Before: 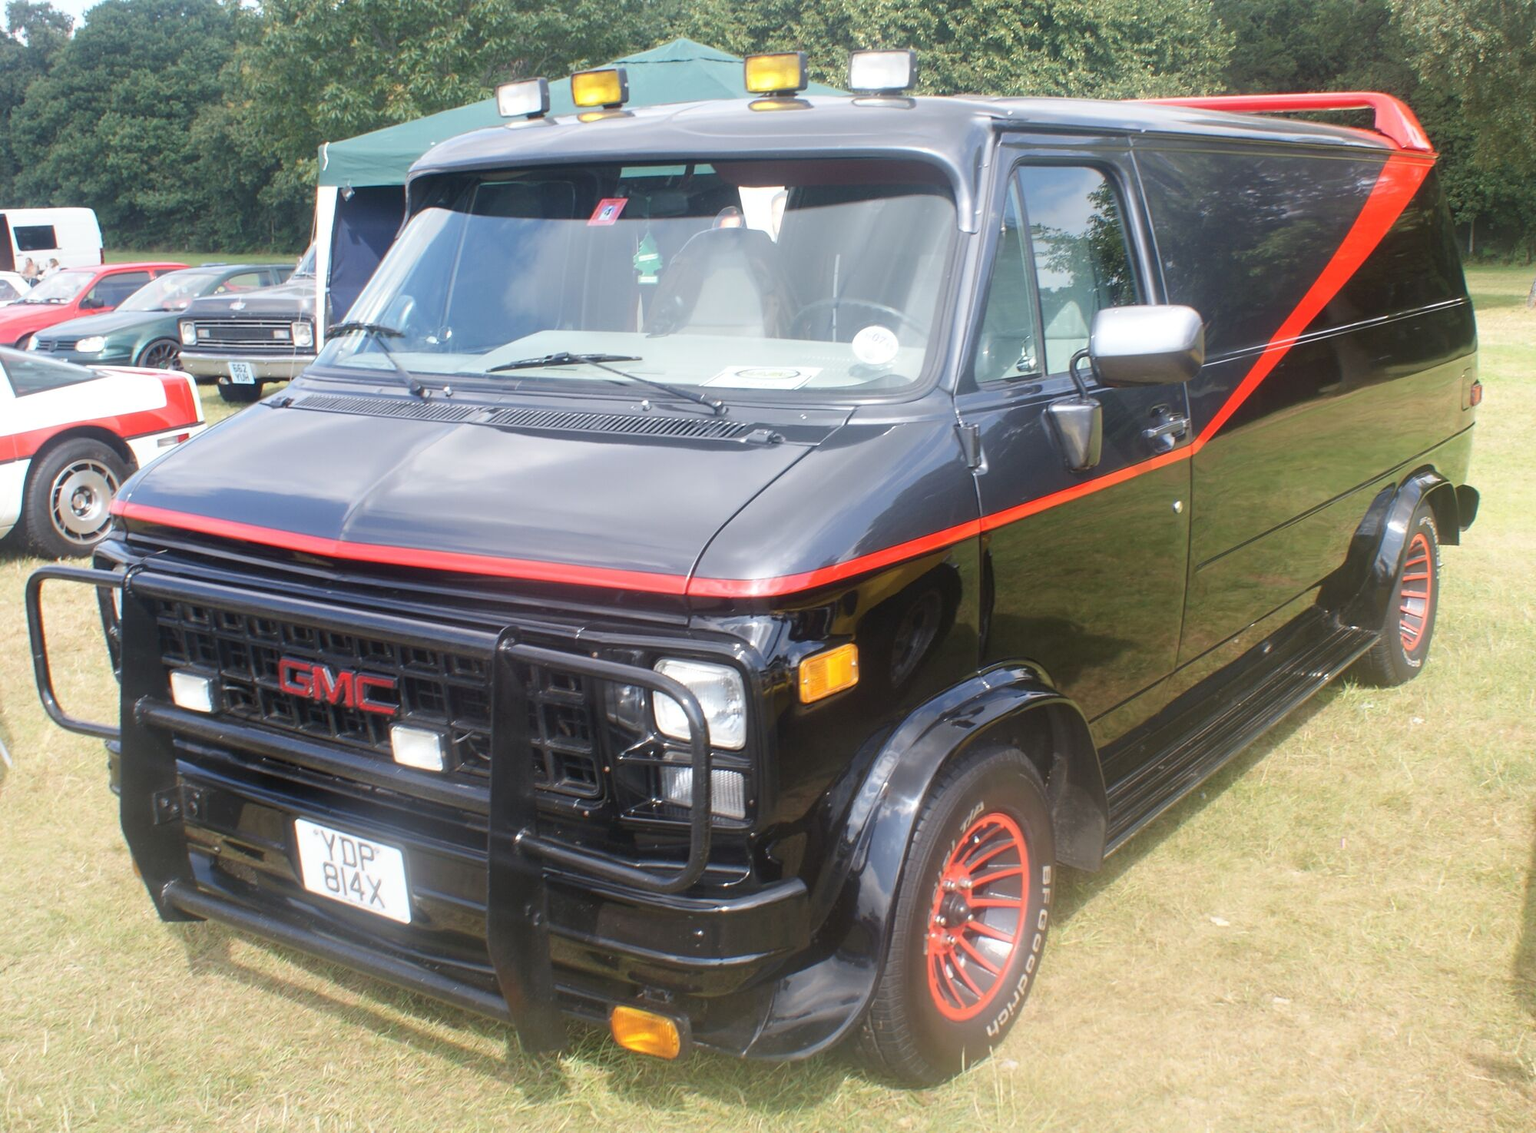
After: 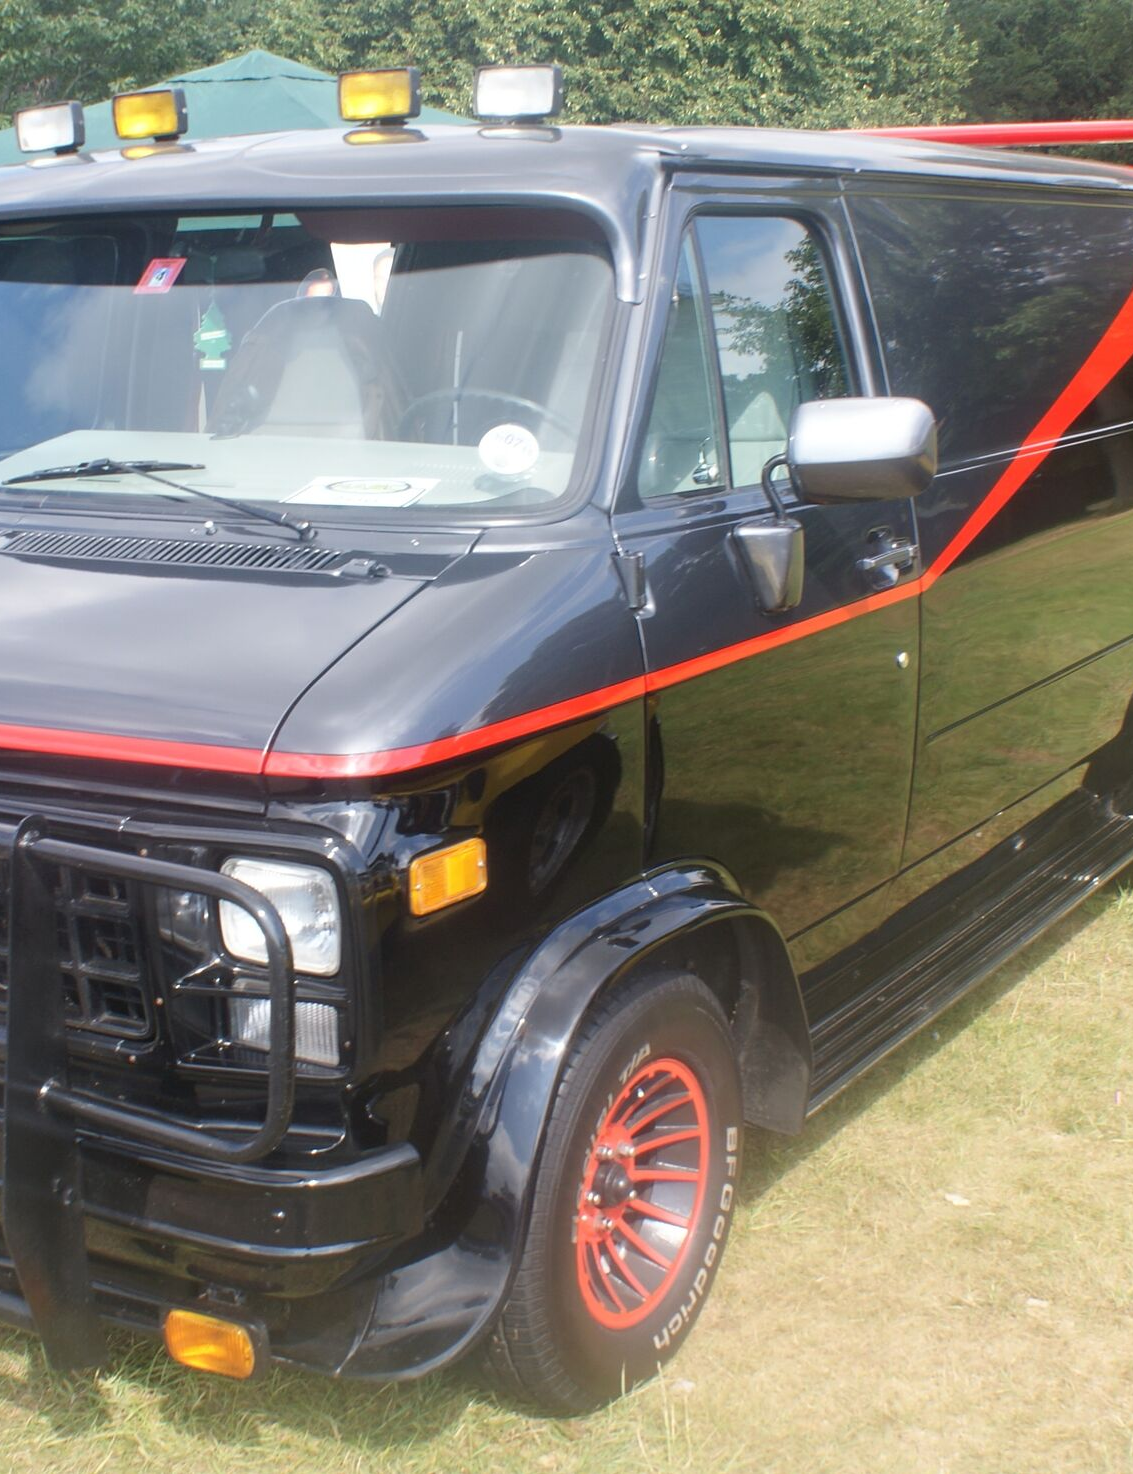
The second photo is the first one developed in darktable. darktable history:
crop: left 31.559%, top 0.017%, right 11.743%
